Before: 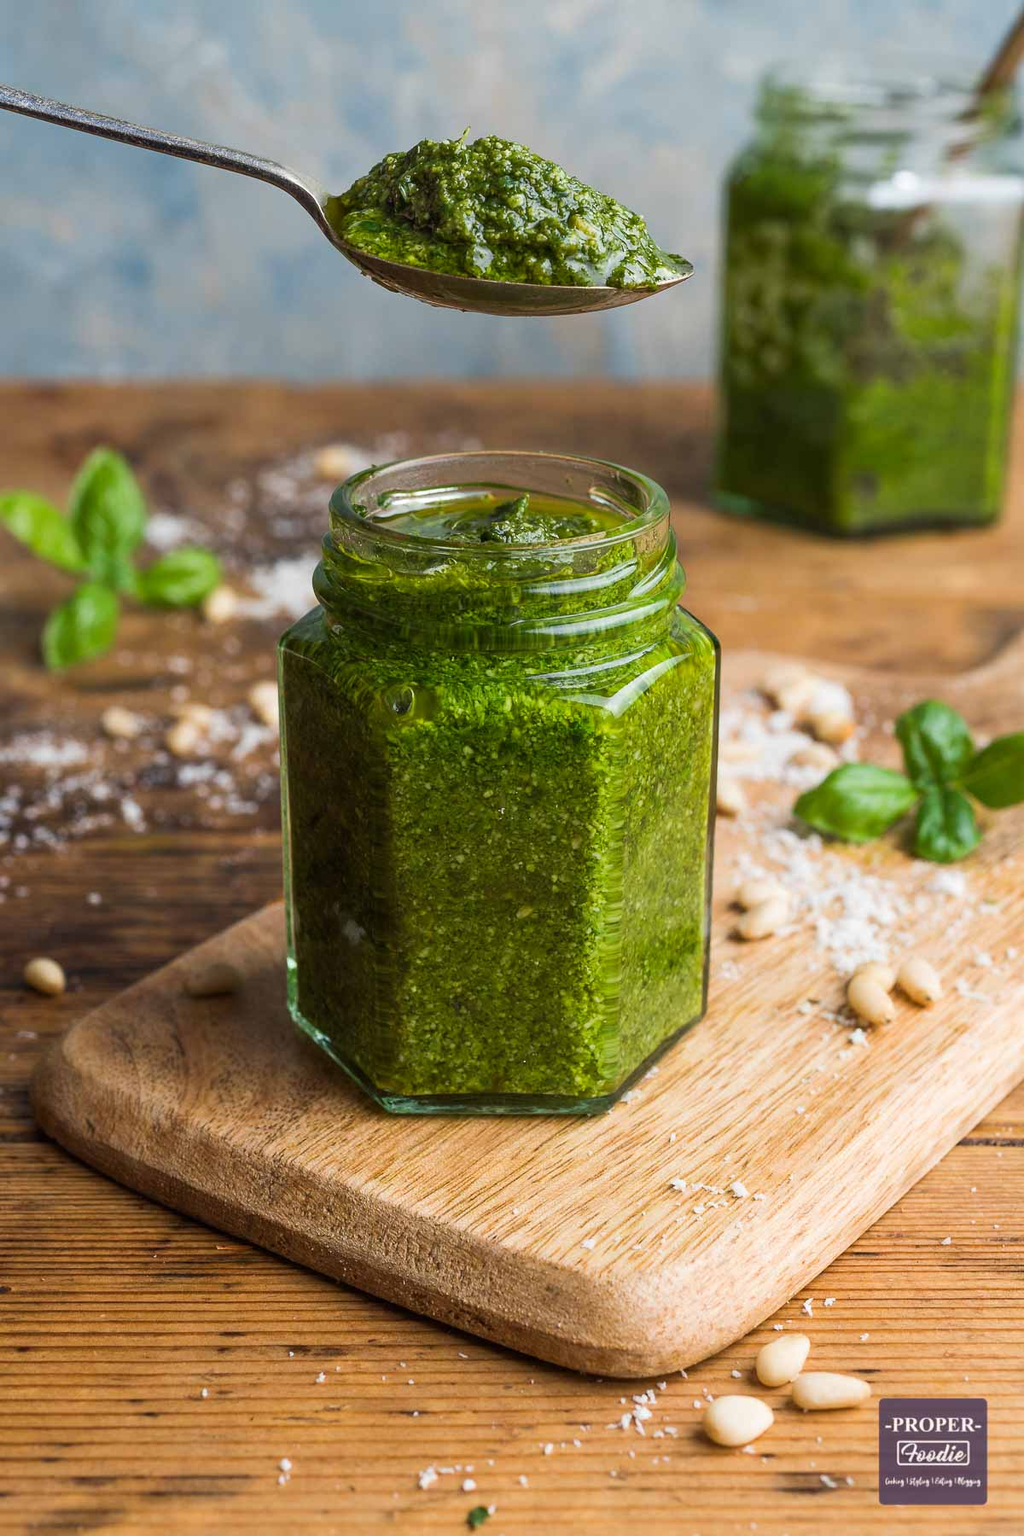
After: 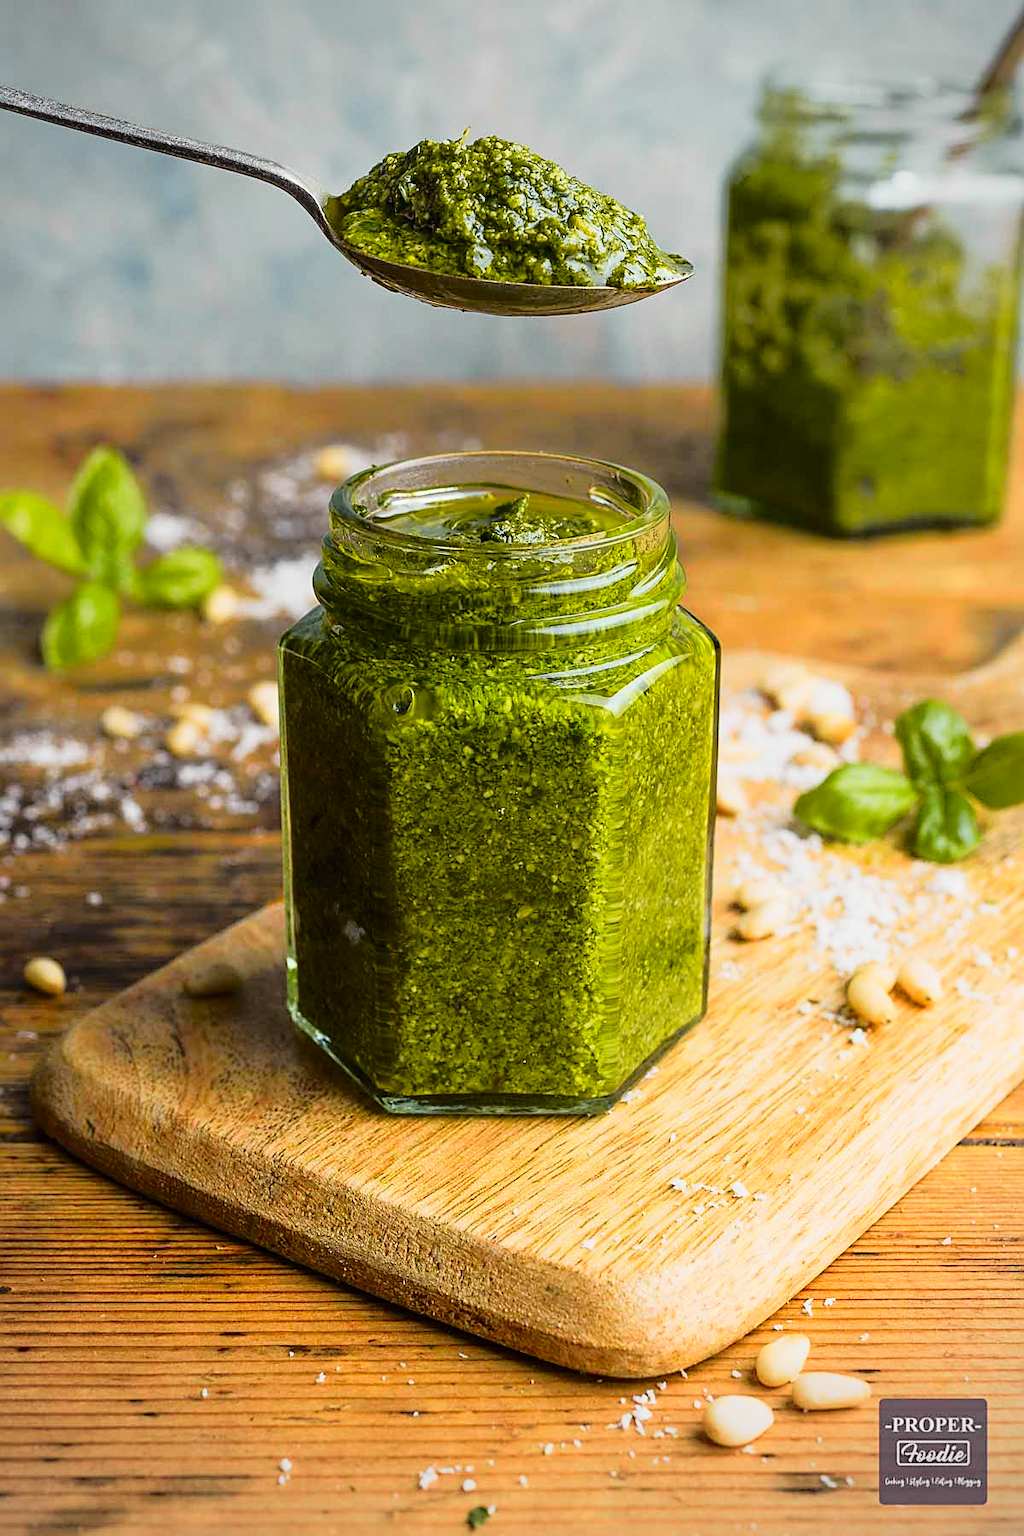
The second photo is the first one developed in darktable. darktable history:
vignetting: fall-off radius 60.92%
sharpen: on, module defaults
tone curve: curves: ch0 [(0, 0) (0.168, 0.142) (0.359, 0.44) (0.469, 0.544) (0.634, 0.722) (0.858, 0.903) (1, 0.968)]; ch1 [(0, 0) (0.437, 0.453) (0.472, 0.47) (0.502, 0.502) (0.54, 0.534) (0.57, 0.592) (0.618, 0.66) (0.699, 0.749) (0.859, 0.919) (1, 1)]; ch2 [(0, 0) (0.33, 0.301) (0.421, 0.443) (0.476, 0.498) (0.505, 0.503) (0.547, 0.557) (0.586, 0.634) (0.608, 0.676) (1, 1)], color space Lab, independent channels, preserve colors none
